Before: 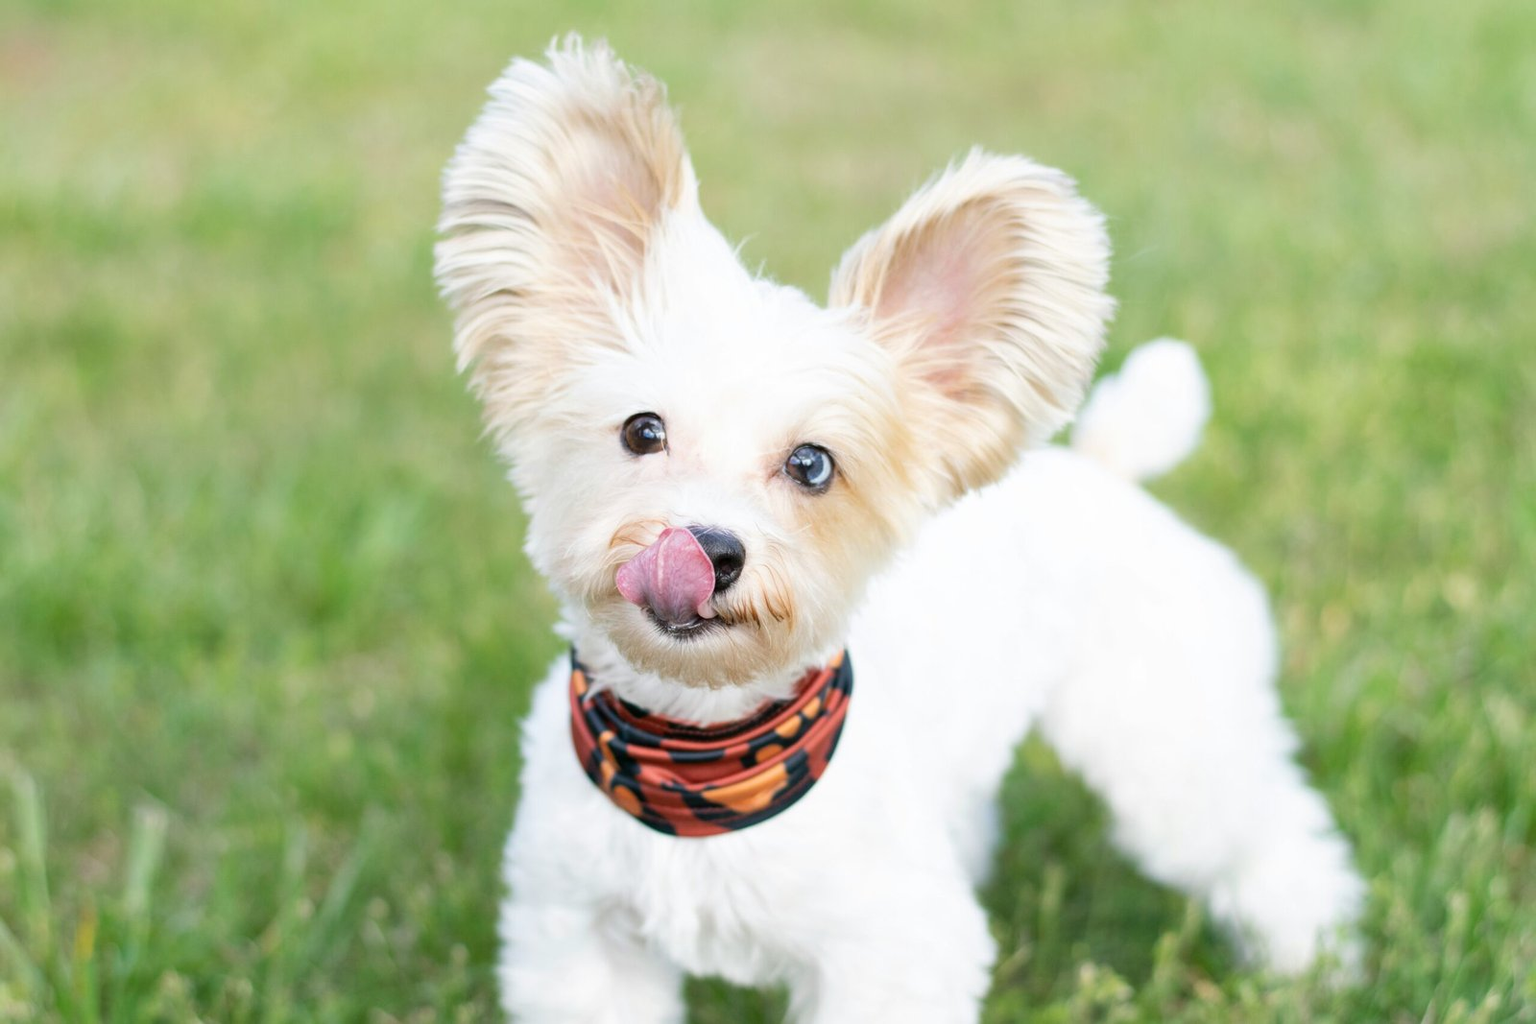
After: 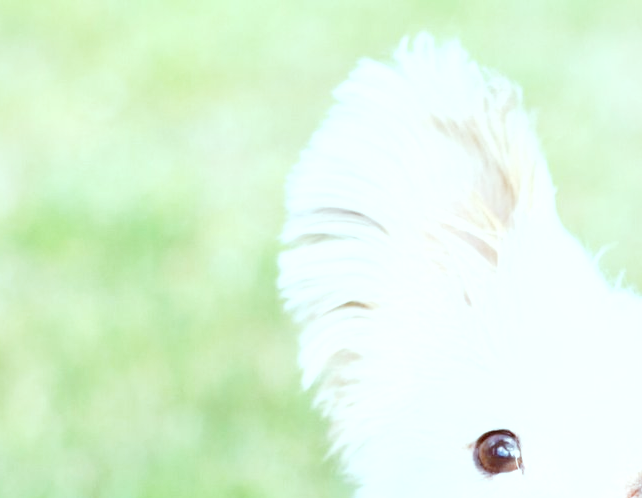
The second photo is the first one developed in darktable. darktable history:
crop and rotate: left 10.861%, top 0.082%, right 49.006%, bottom 53.158%
color calibration: illuminant as shot in camera, x 0.369, y 0.376, temperature 4329.2 K
color correction: highlights a* -7.08, highlights b* -0.144, shadows a* 20.76, shadows b* 12.38
shadows and highlights: shadows 25.41, highlights -26.1
base curve: curves: ch0 [(0, 0) (0.204, 0.334) (0.55, 0.733) (1, 1)], preserve colors none
local contrast: mode bilateral grid, contrast 20, coarseness 50, detail 120%, midtone range 0.2
exposure: black level correction 0, exposure 0.691 EV, compensate highlight preservation false
